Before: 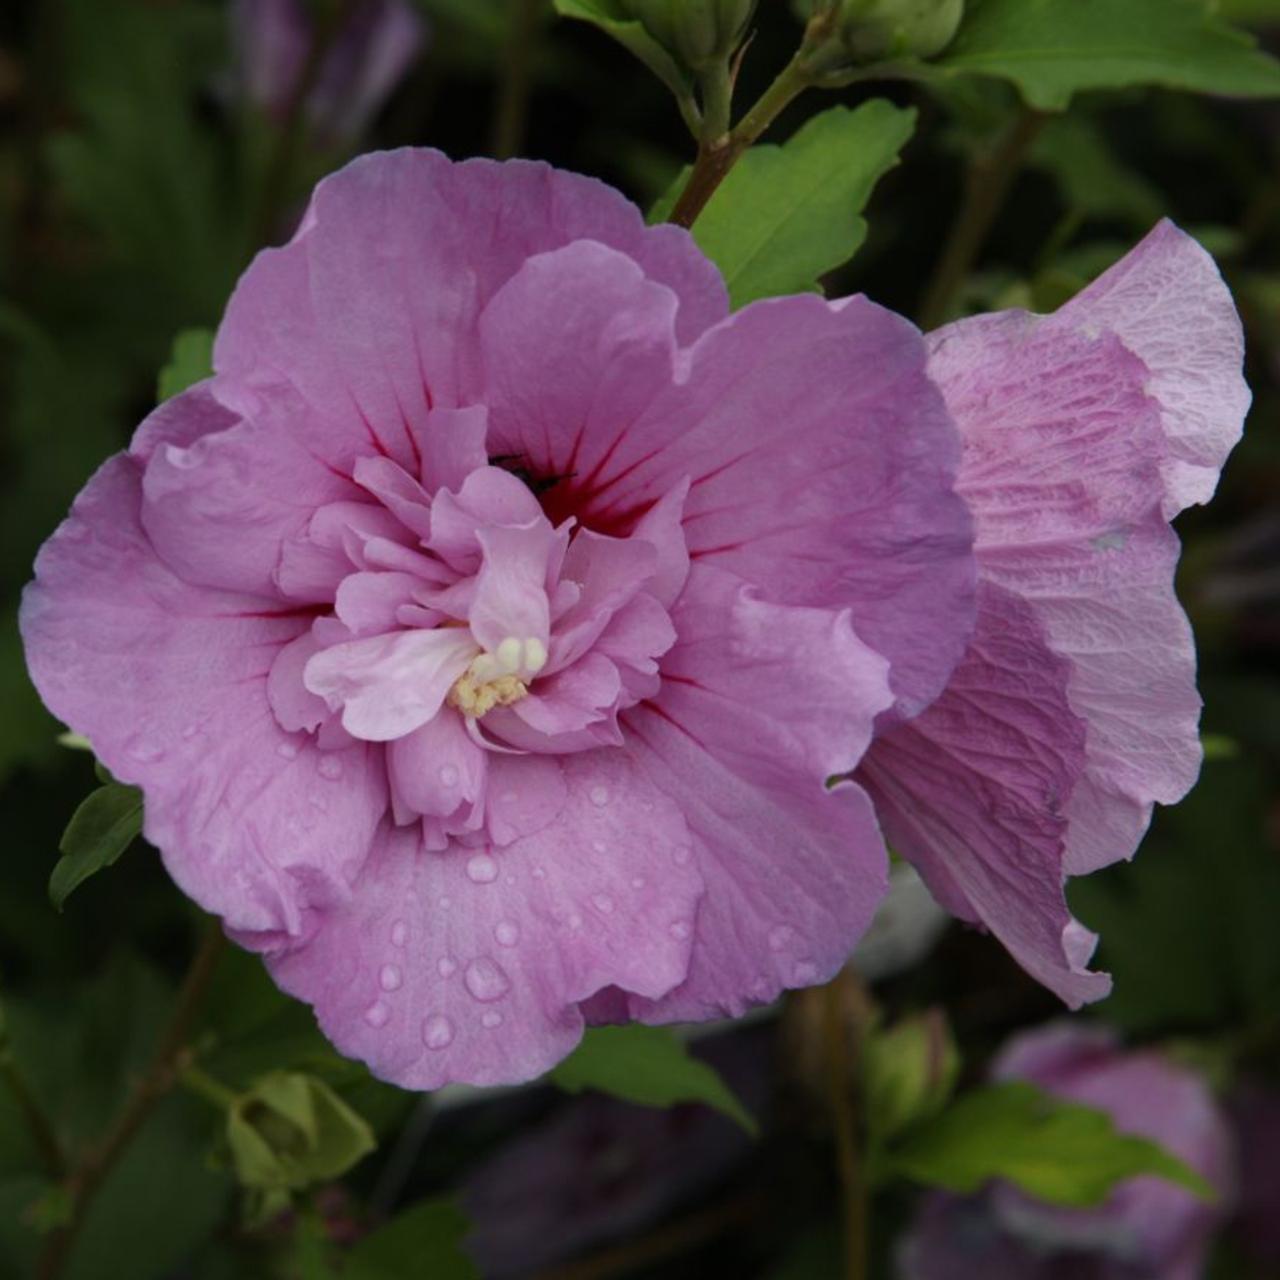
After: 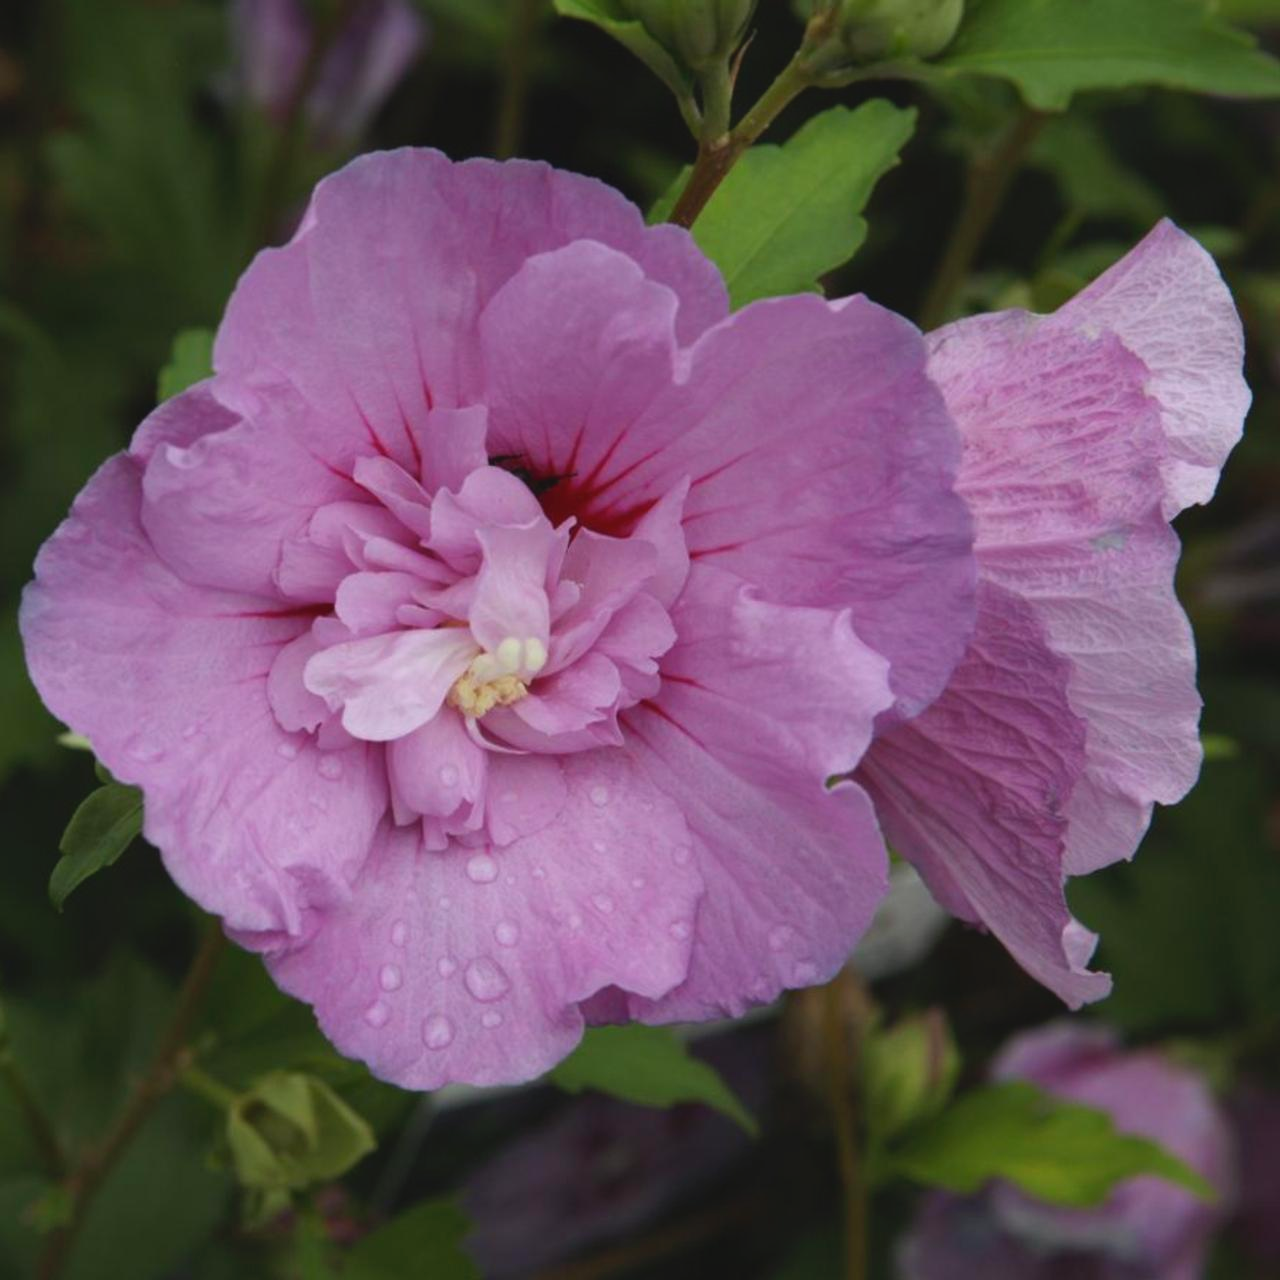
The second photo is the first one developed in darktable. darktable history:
contrast brightness saturation: contrast -0.111
exposure: exposure 0.298 EV, compensate highlight preservation false
